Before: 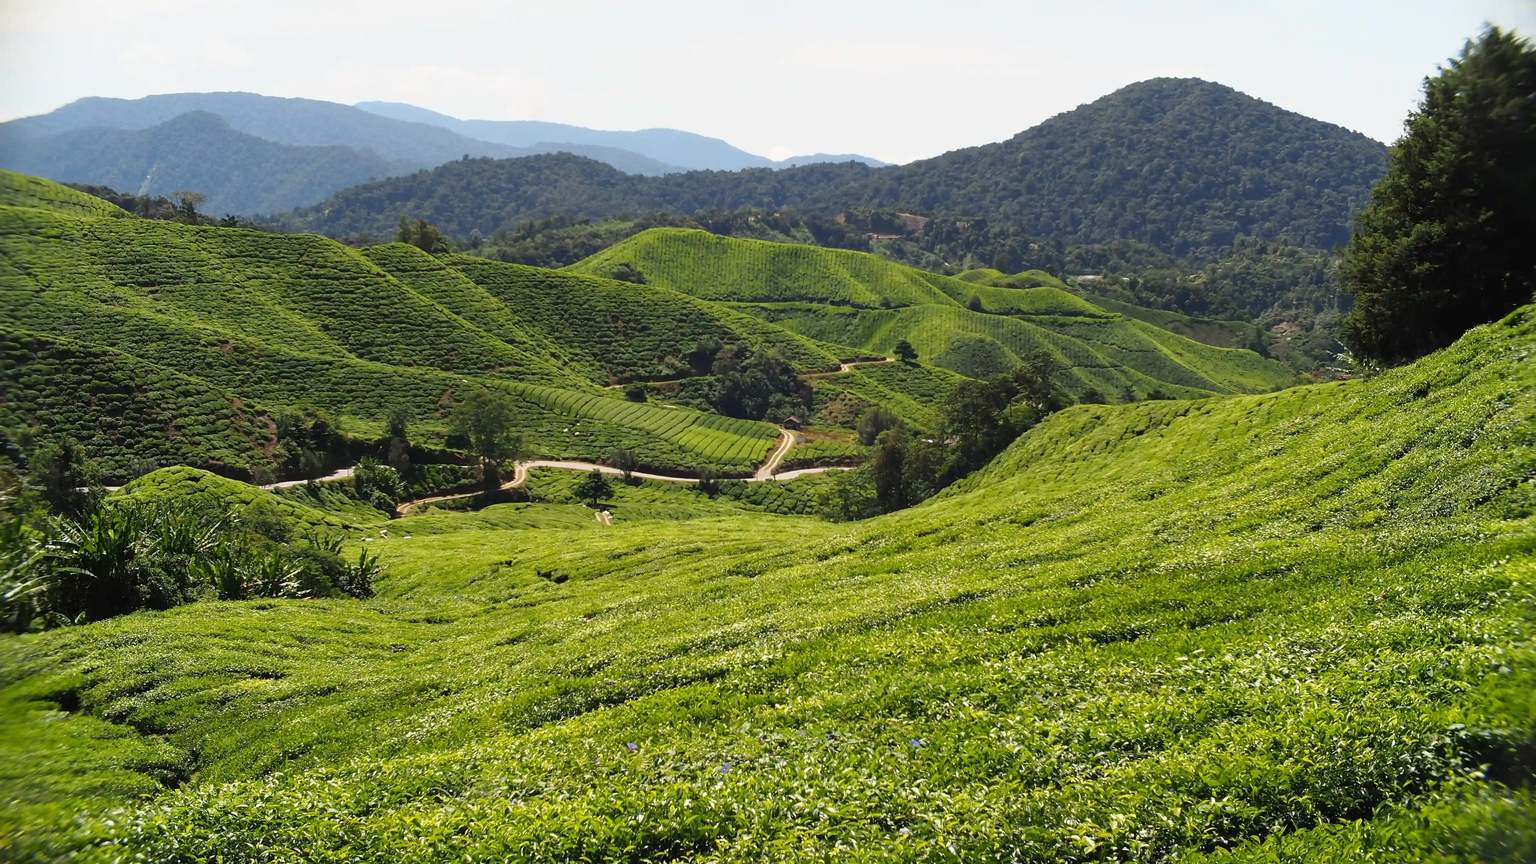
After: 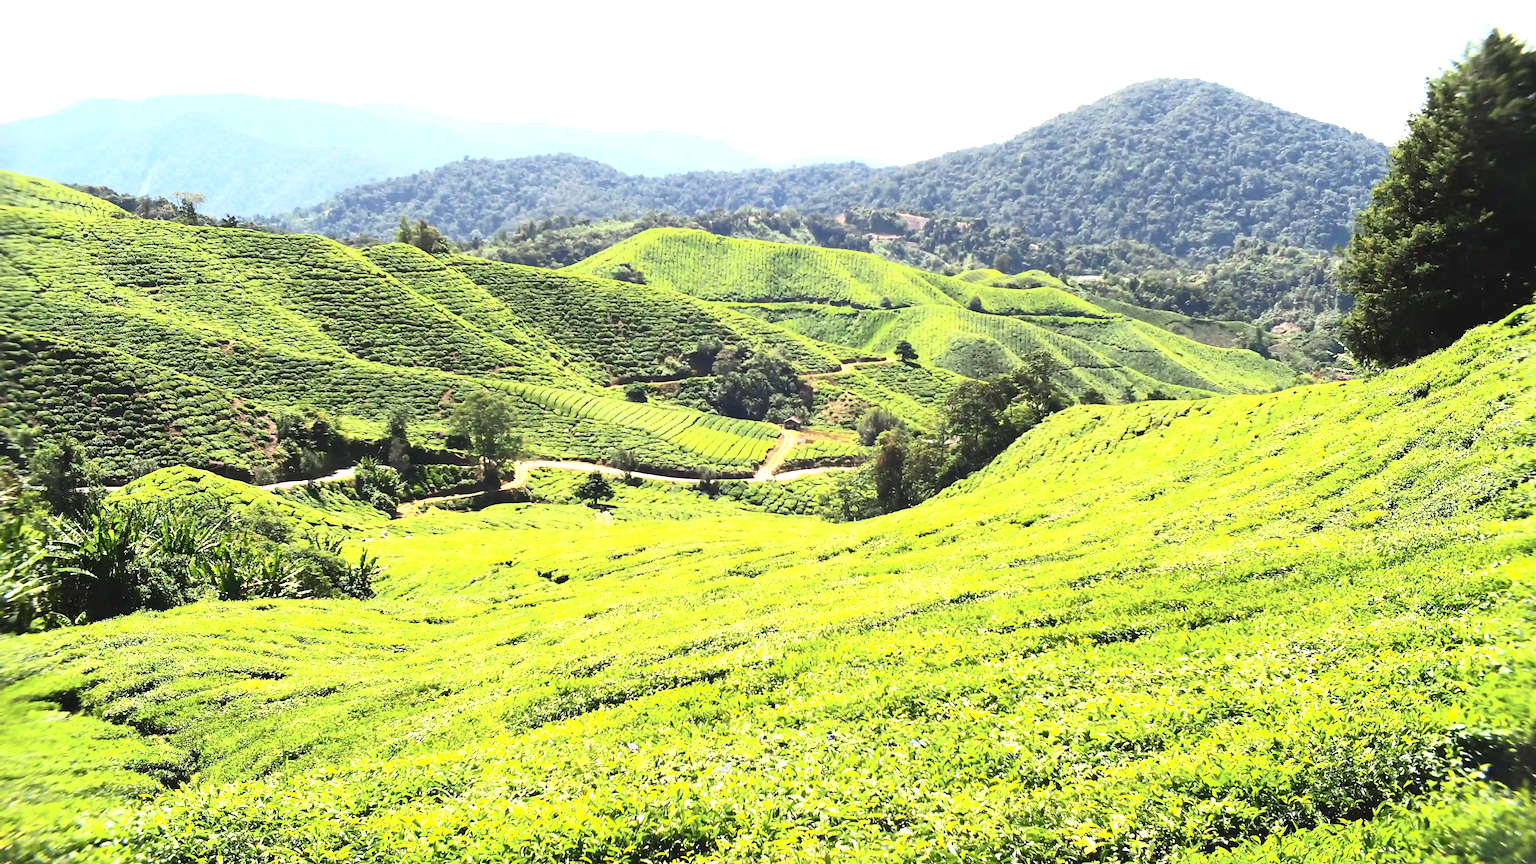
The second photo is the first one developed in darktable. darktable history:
tone curve: curves: ch0 [(0, 0.013) (0.198, 0.175) (0.512, 0.582) (0.625, 0.754) (0.81, 0.934) (1, 1)], color space Lab, independent channels, preserve colors none
exposure: black level correction 0, exposure 1.488 EV, compensate highlight preservation false
